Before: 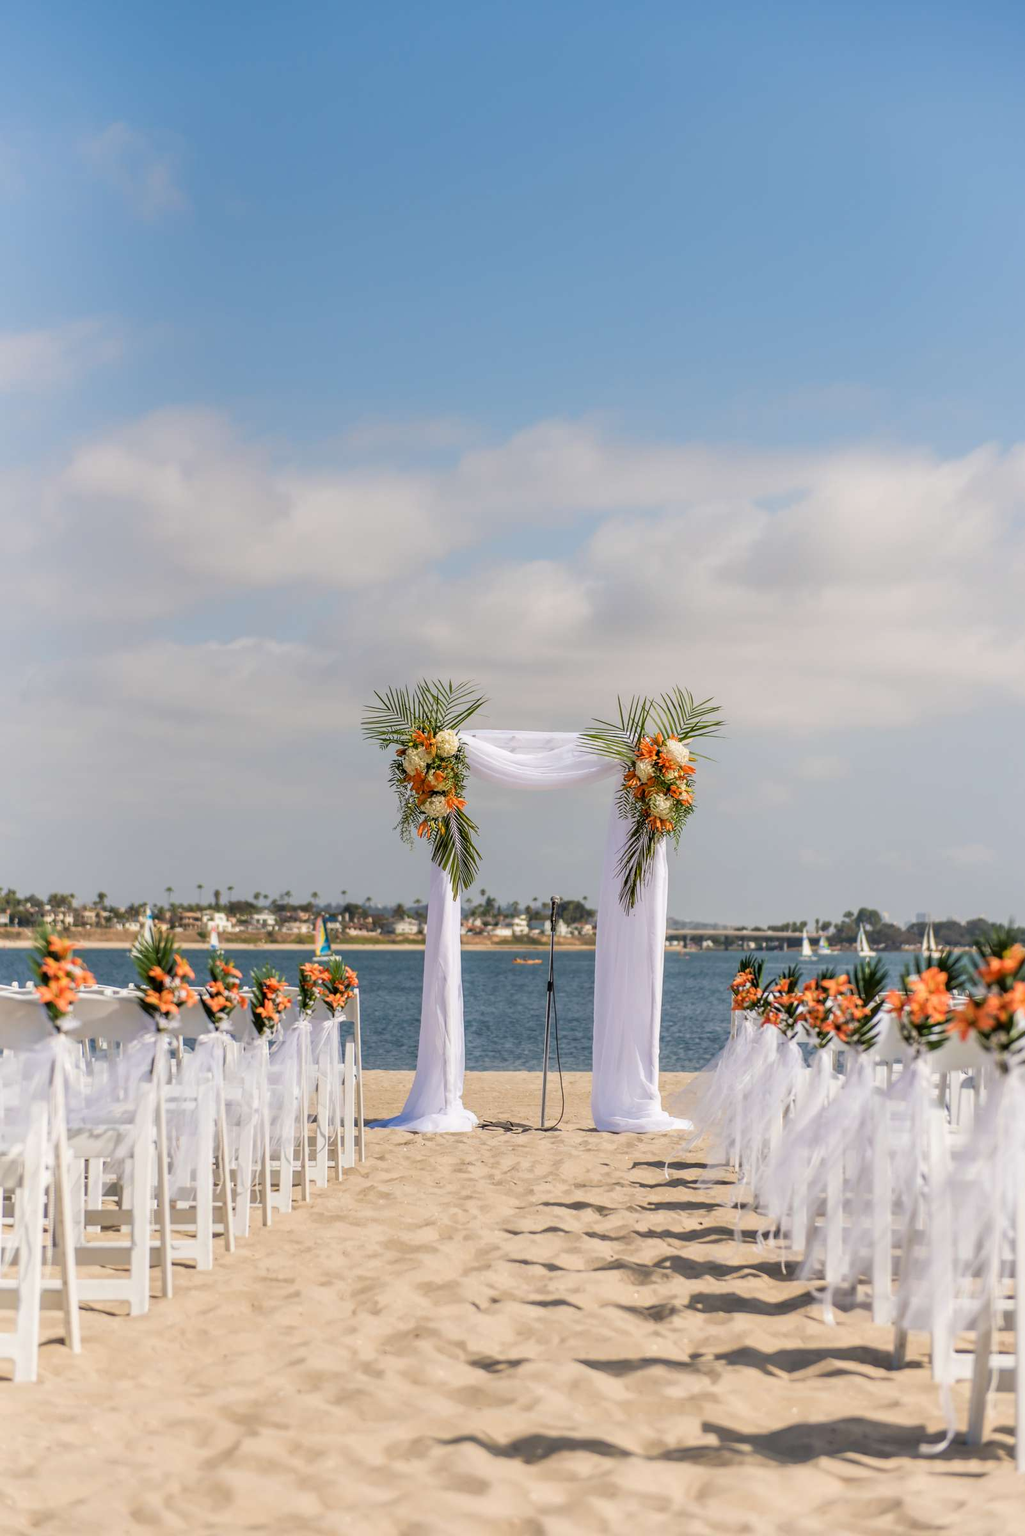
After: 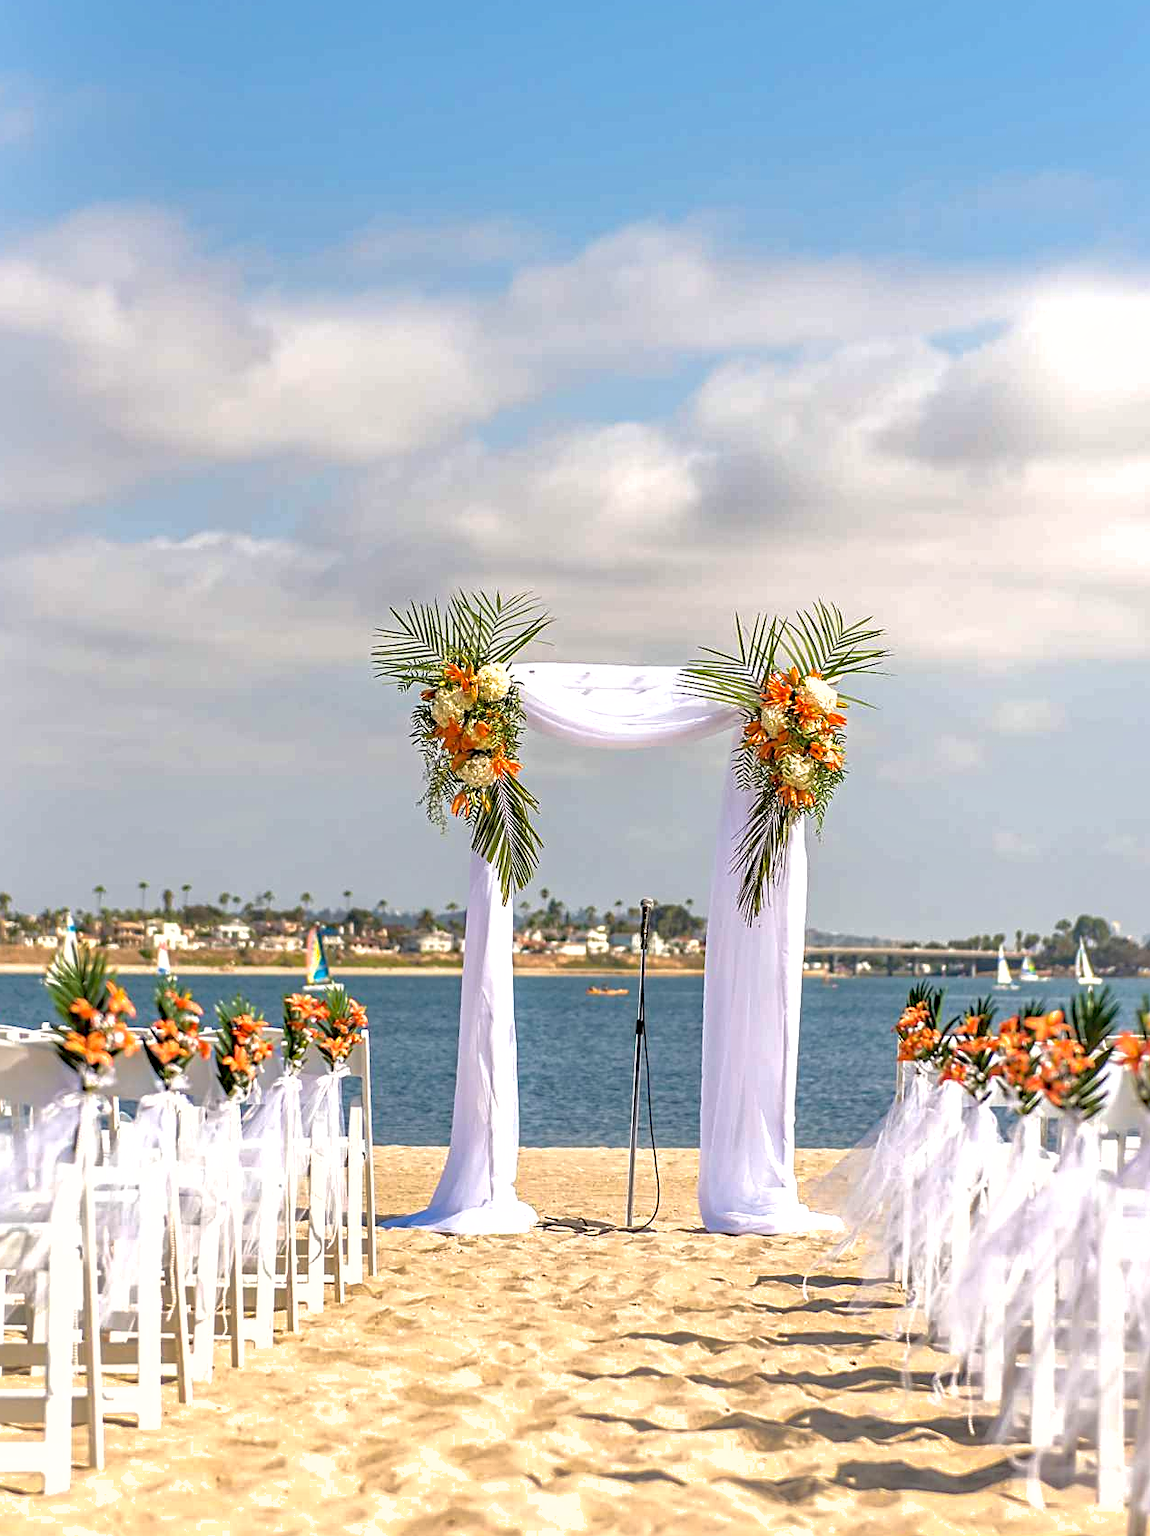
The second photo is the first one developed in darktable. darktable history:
exposure: exposure 0.738 EV, compensate highlight preservation false
haze removal: compatibility mode true, adaptive false
shadows and highlights: on, module defaults
sharpen: on, module defaults
crop: left 9.735%, top 17.086%, right 11.157%, bottom 12.377%
